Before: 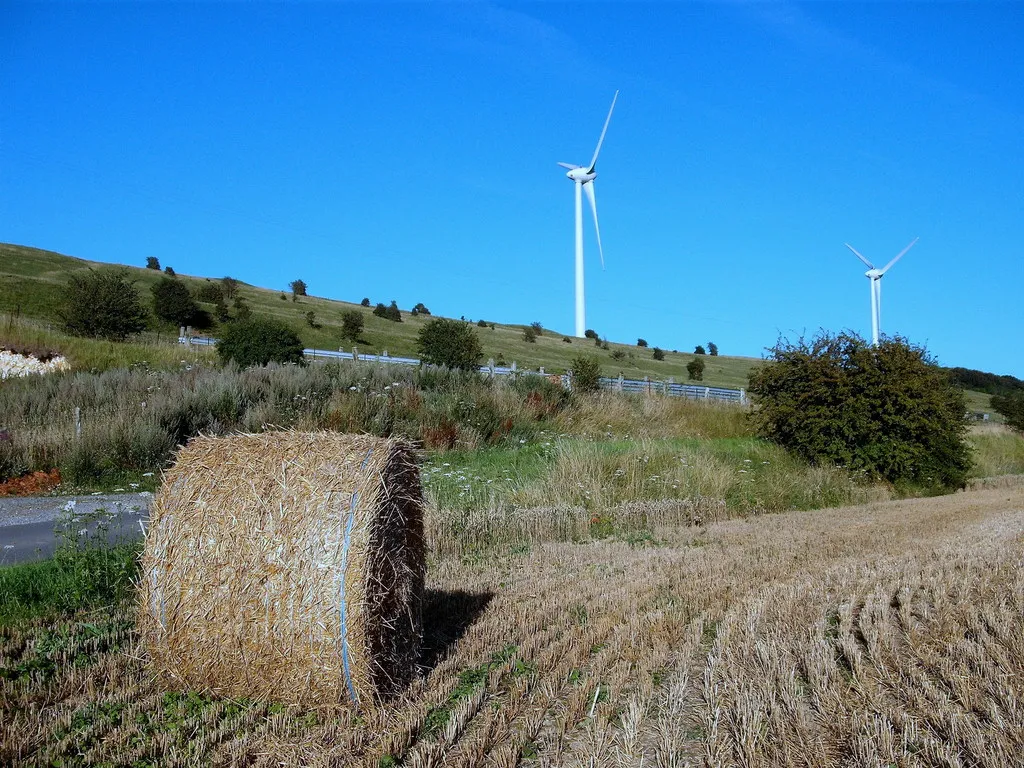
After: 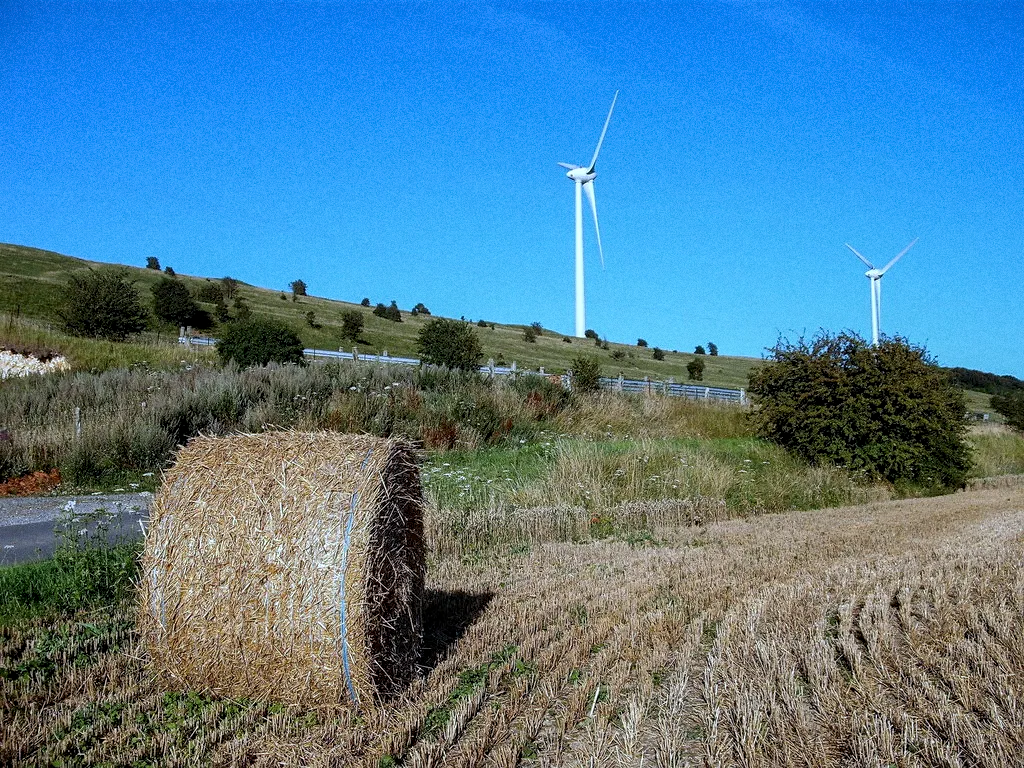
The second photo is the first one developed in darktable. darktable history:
grain: coarseness 0.09 ISO
sharpen: amount 0.2
local contrast: on, module defaults
